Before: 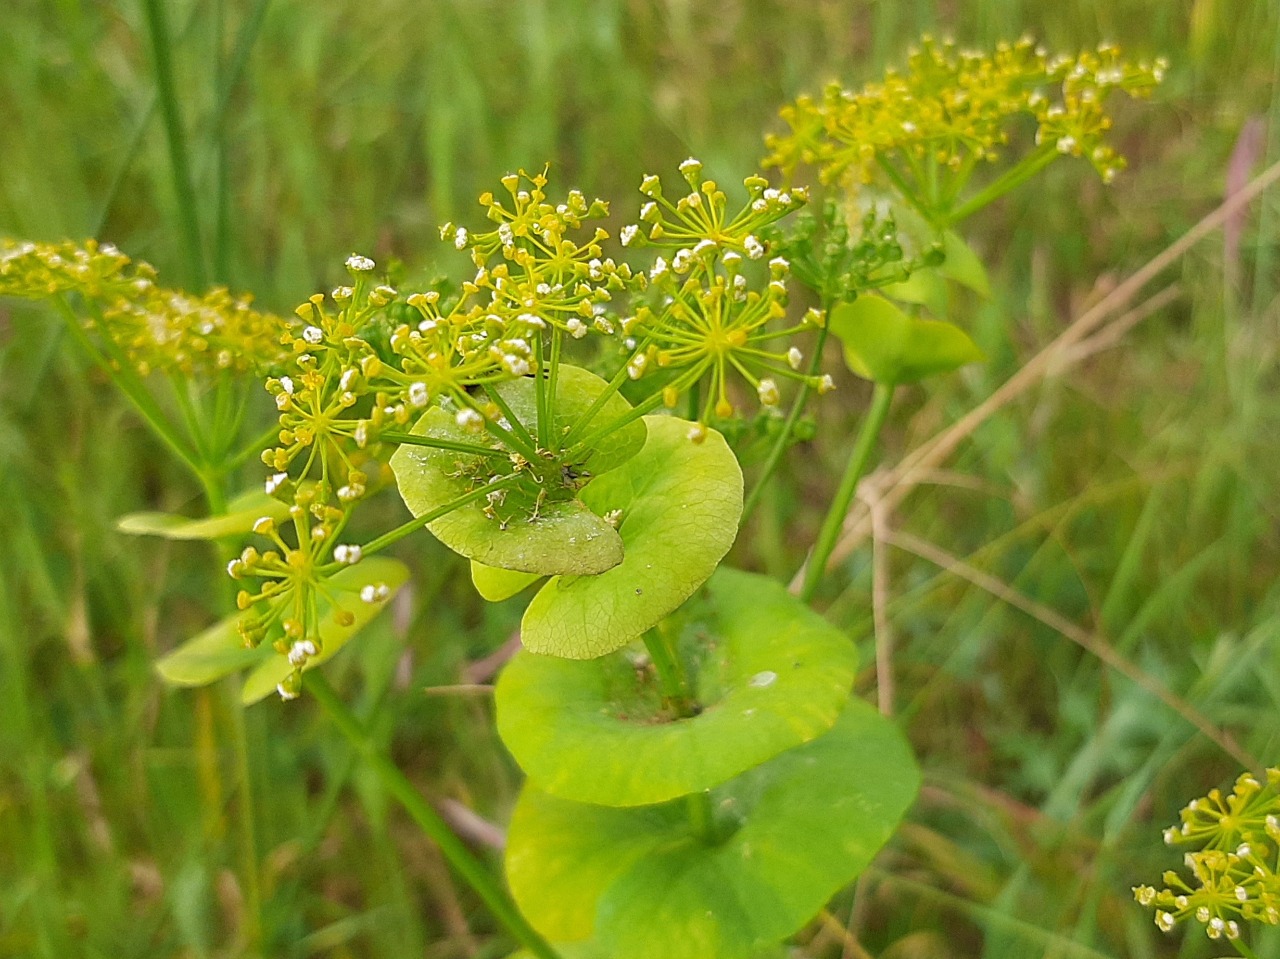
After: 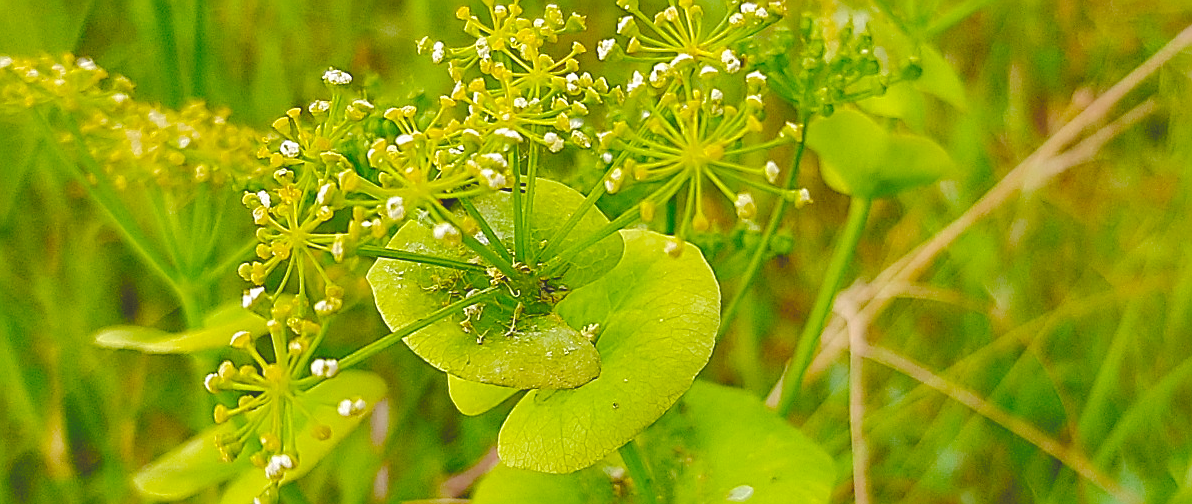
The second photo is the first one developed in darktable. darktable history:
crop: left 1.805%, top 19.495%, right 5.023%, bottom 27.887%
sharpen: on, module defaults
velvia: strength 31.47%, mid-tones bias 0.207
tone equalizer: edges refinement/feathering 500, mask exposure compensation -1.57 EV, preserve details no
base curve: curves: ch0 [(0, 0.024) (0.055, 0.065) (0.121, 0.166) (0.236, 0.319) (0.693, 0.726) (1, 1)], preserve colors none
shadows and highlights: shadows 58.9, soften with gaussian
